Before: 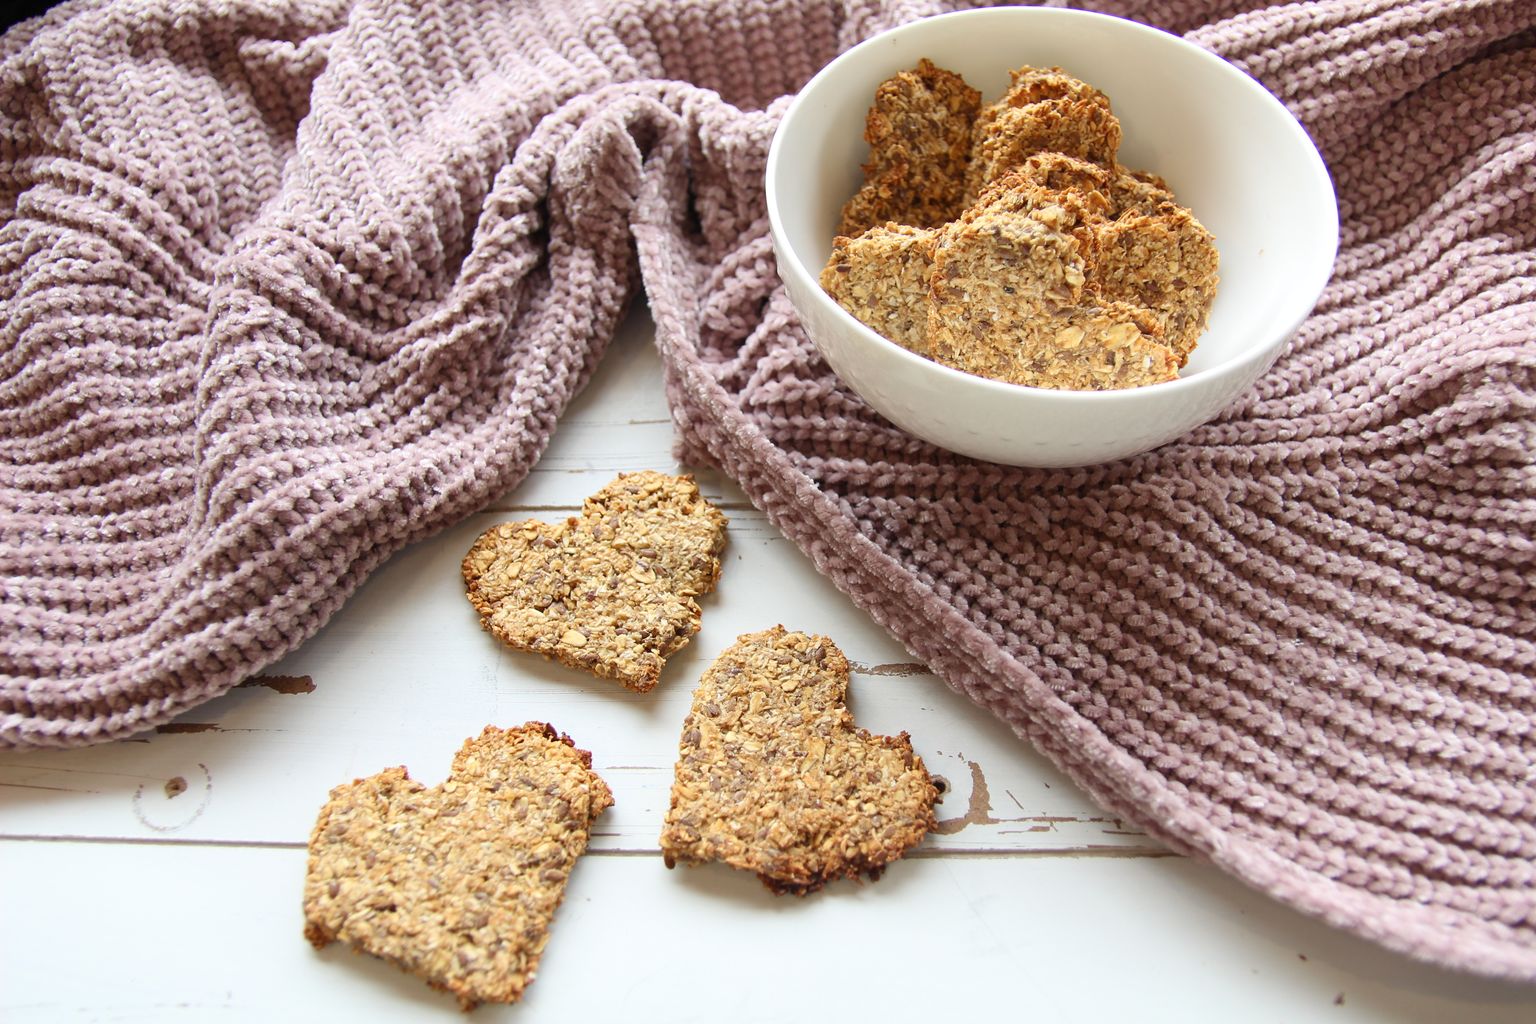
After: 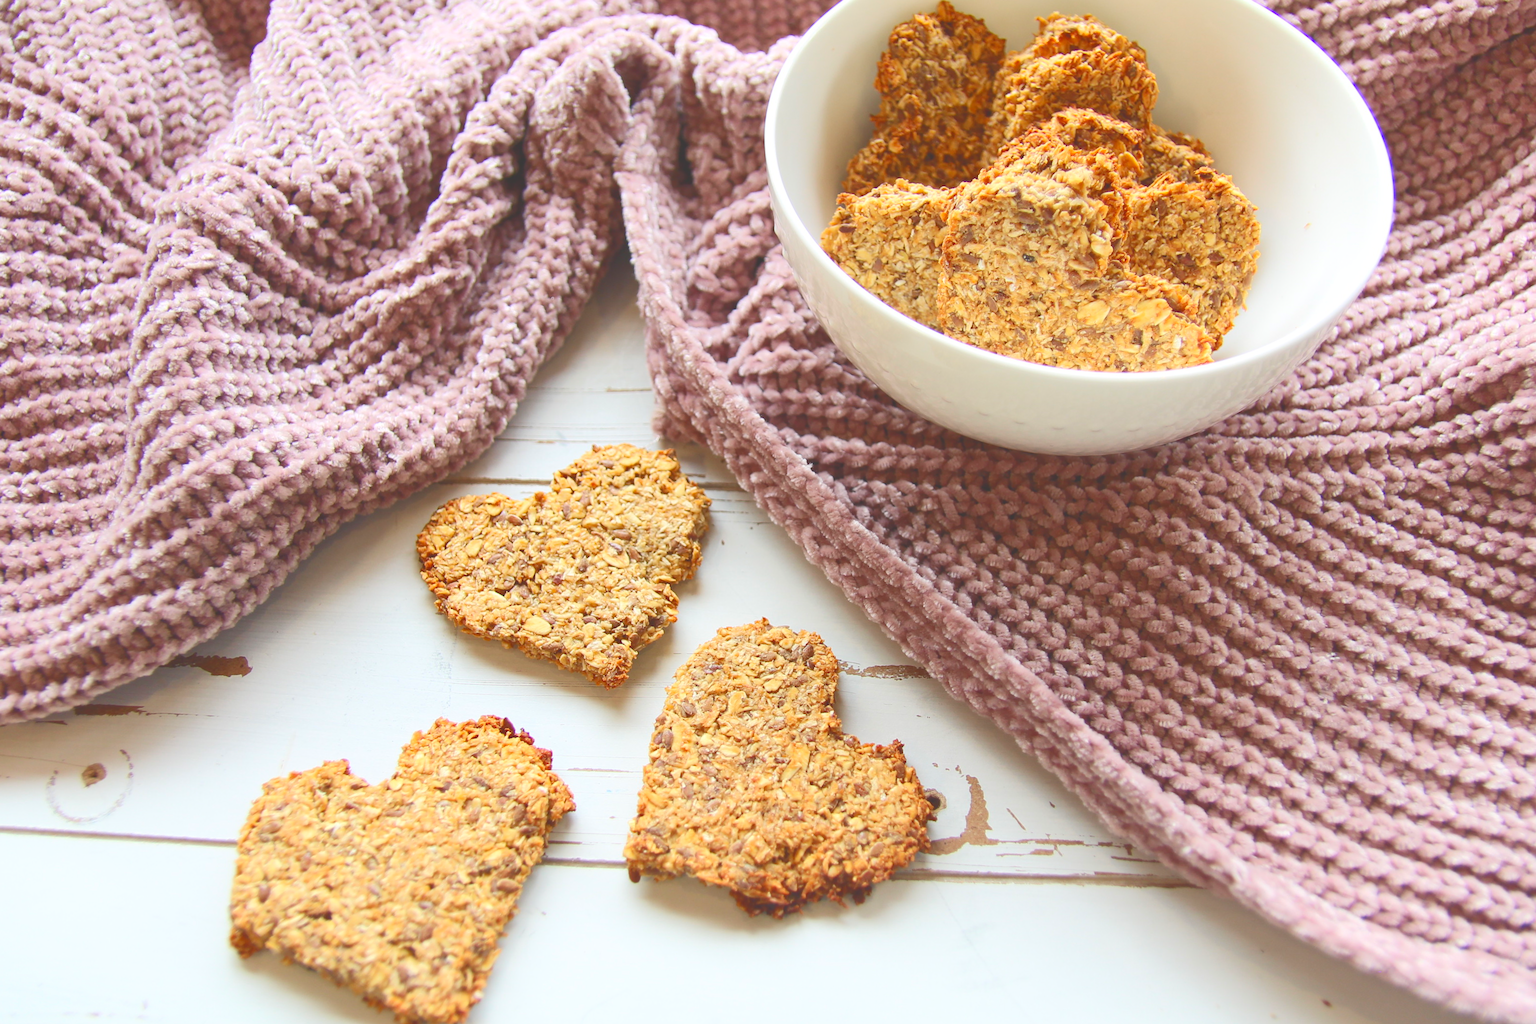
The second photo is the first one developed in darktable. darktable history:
crop and rotate: angle -1.92°, left 3.135%, top 4.051%, right 1.444%, bottom 0.474%
tone curve: curves: ch0 [(0, 0) (0.003, 0.238) (0.011, 0.238) (0.025, 0.242) (0.044, 0.256) (0.069, 0.277) (0.1, 0.294) (0.136, 0.315) (0.177, 0.345) (0.224, 0.379) (0.277, 0.419) (0.335, 0.463) (0.399, 0.511) (0.468, 0.566) (0.543, 0.627) (0.623, 0.687) (0.709, 0.75) (0.801, 0.824) (0.898, 0.89) (1, 1)], color space Lab, independent channels, preserve colors none
contrast brightness saturation: contrast 0.171, saturation 0.308
